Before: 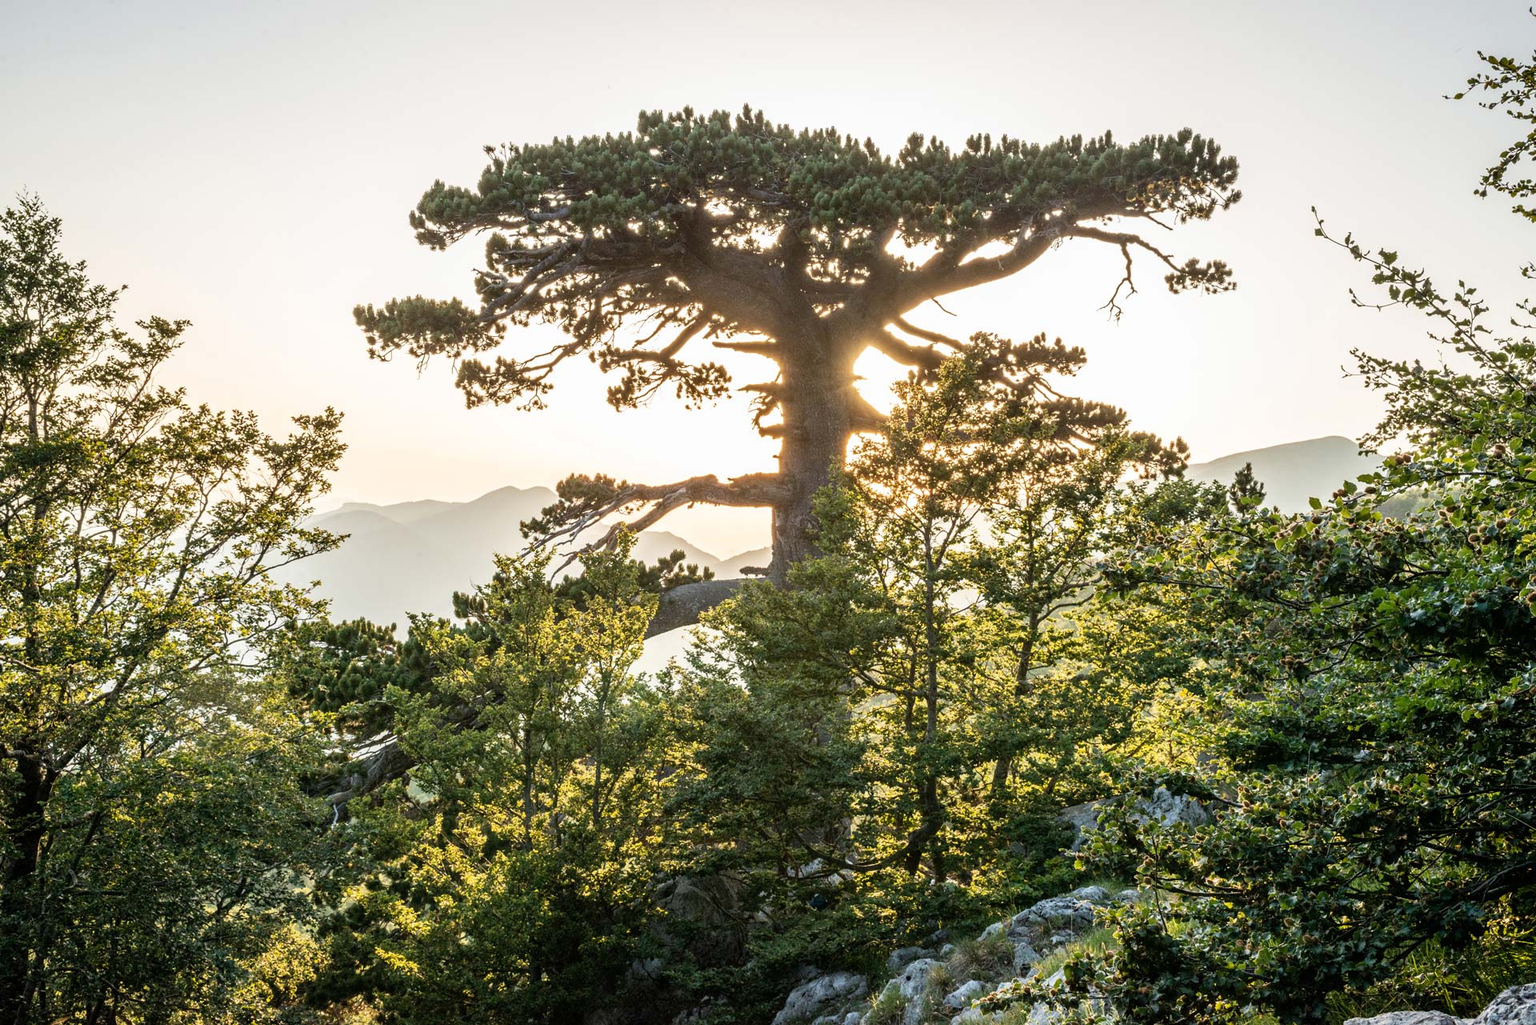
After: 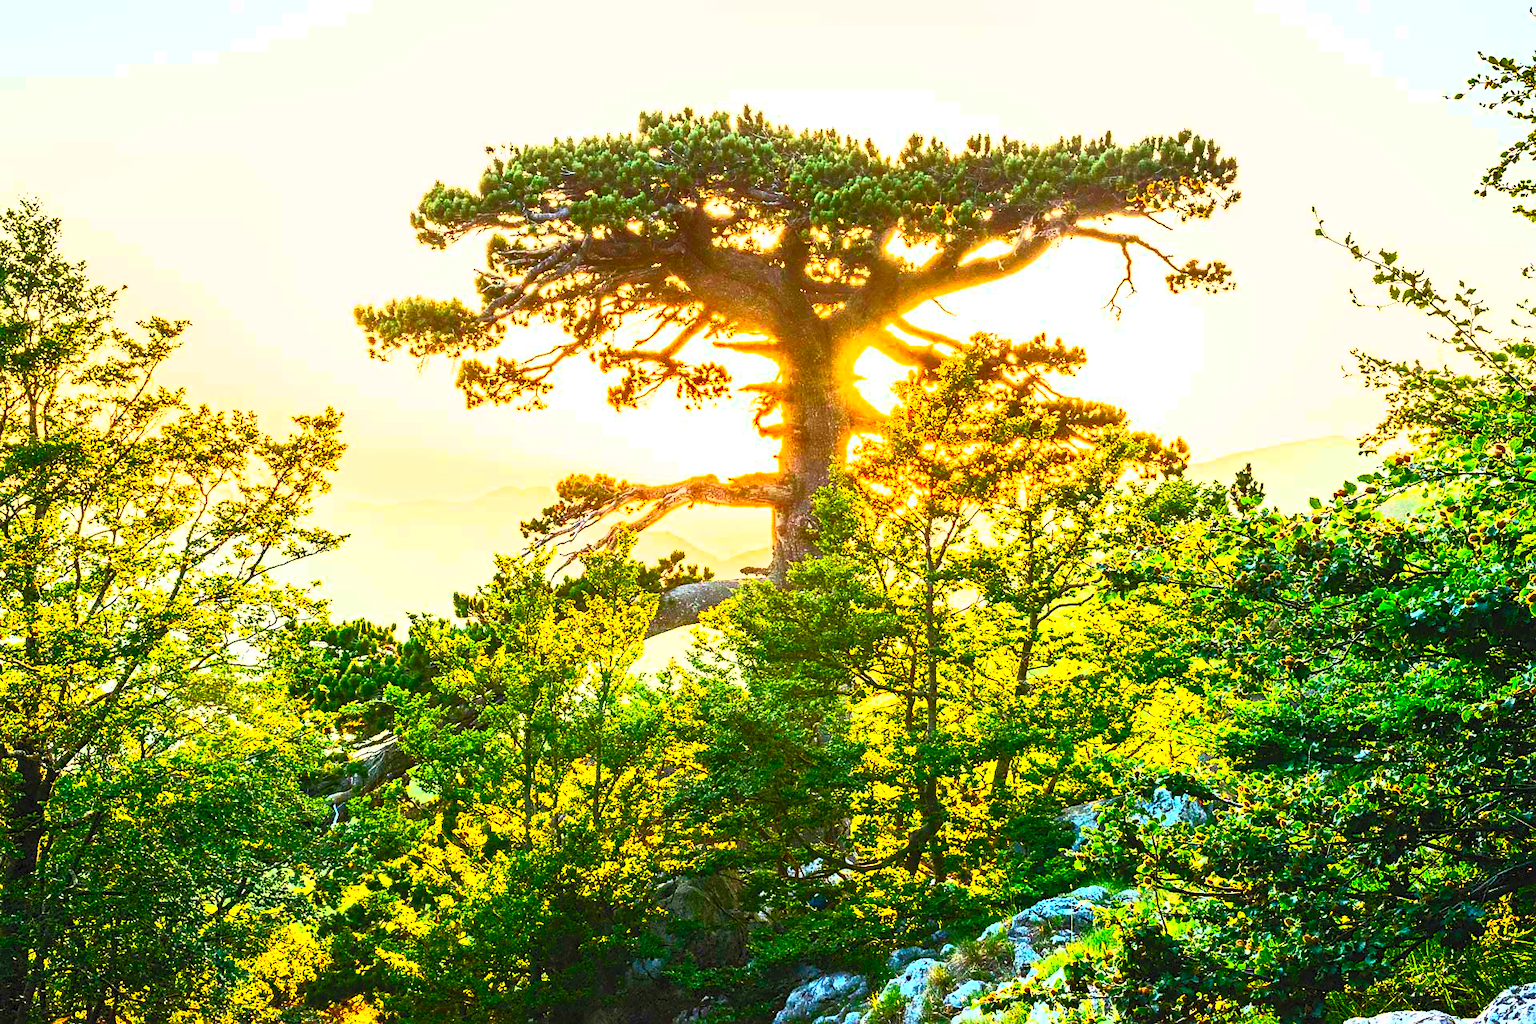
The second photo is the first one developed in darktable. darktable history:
exposure: exposure 0.131 EV, compensate highlight preservation false
sharpen: radius 1.559, amount 0.373, threshold 1.271
contrast brightness saturation: contrast 1, brightness 1, saturation 1
color correction: saturation 1.8
